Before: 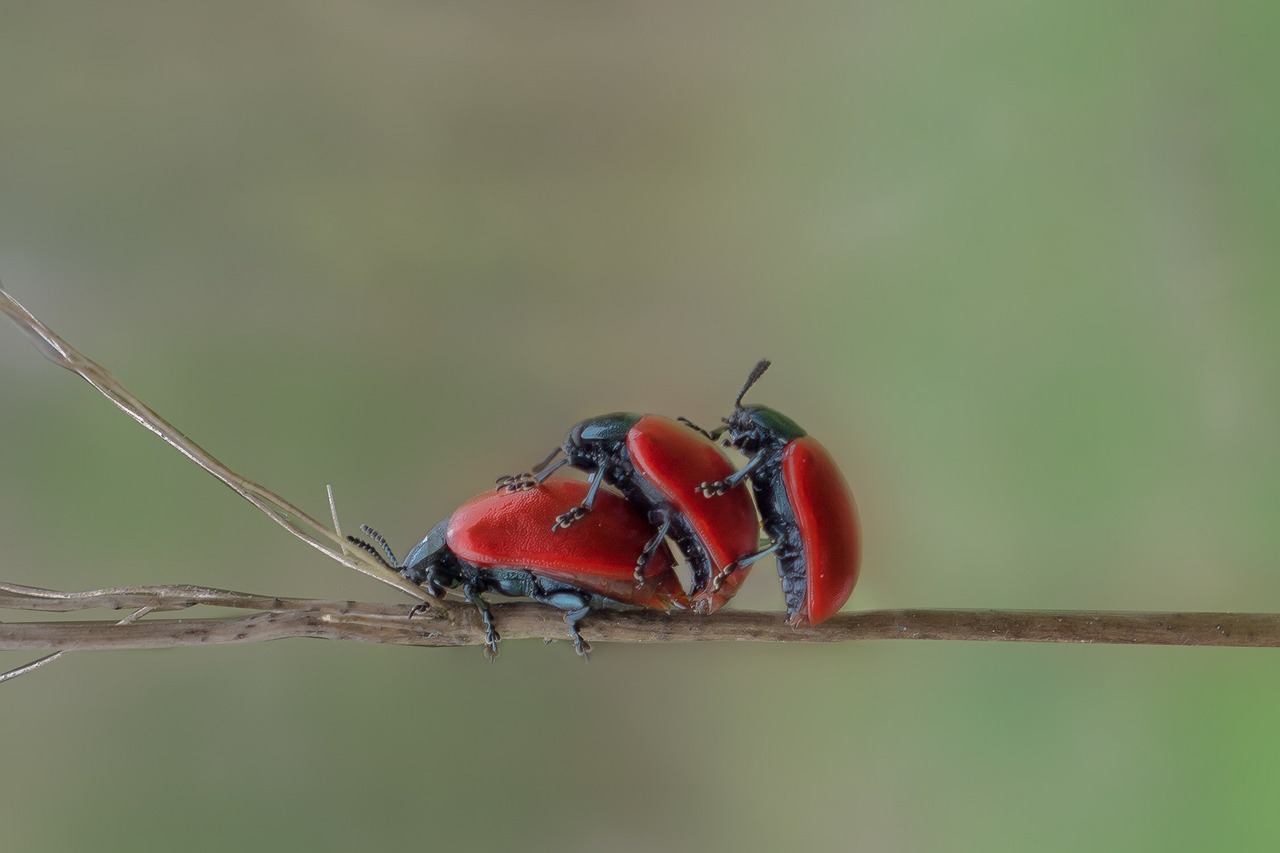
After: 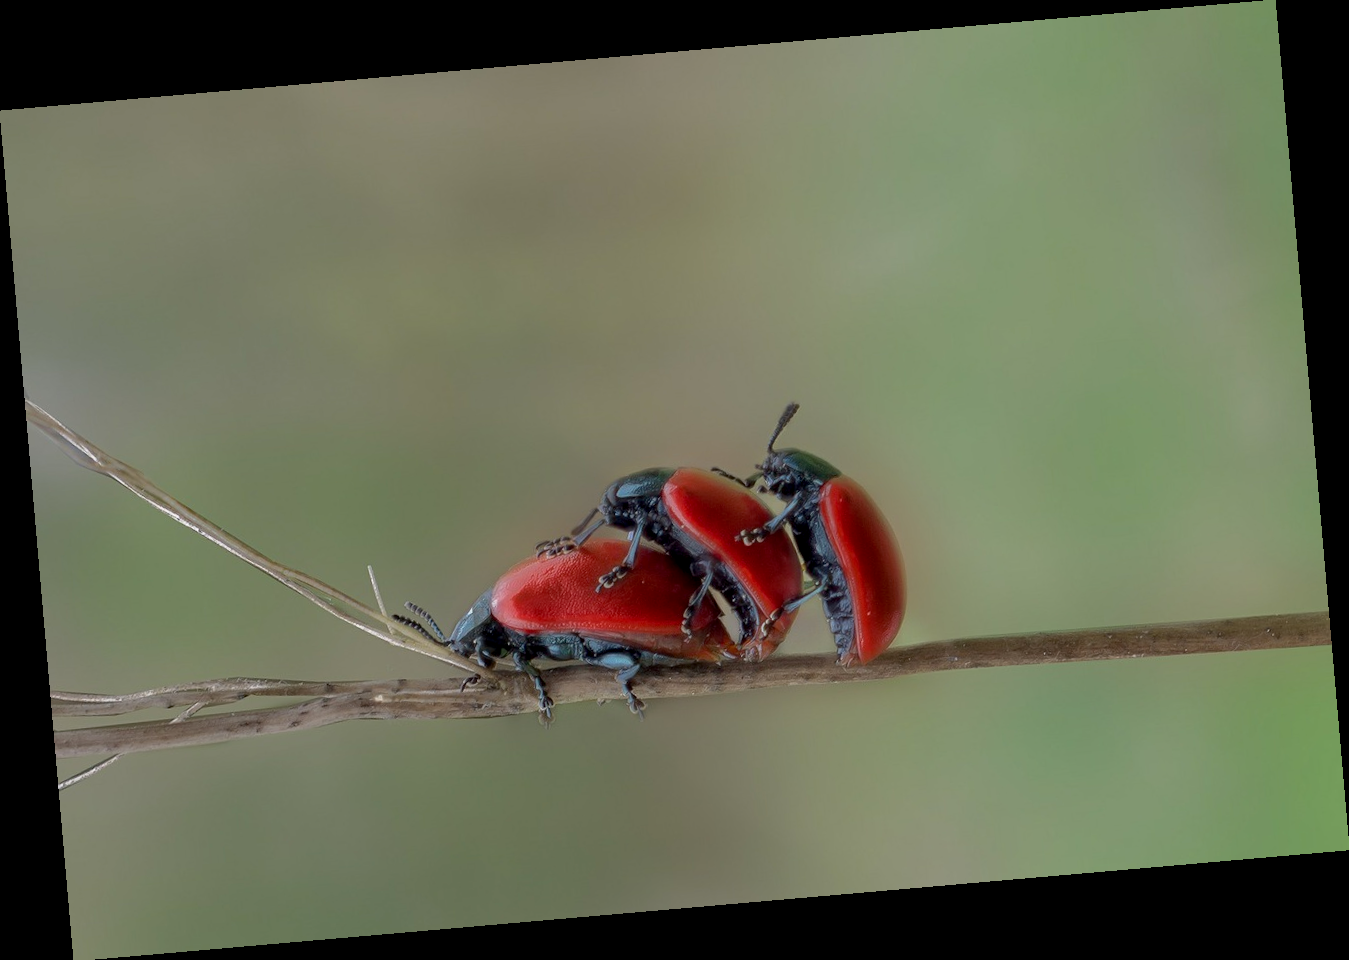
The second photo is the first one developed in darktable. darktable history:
exposure: black level correction 0.005, exposure 0.001 EV, compensate highlight preservation false
rotate and perspective: rotation -4.98°, automatic cropping off
